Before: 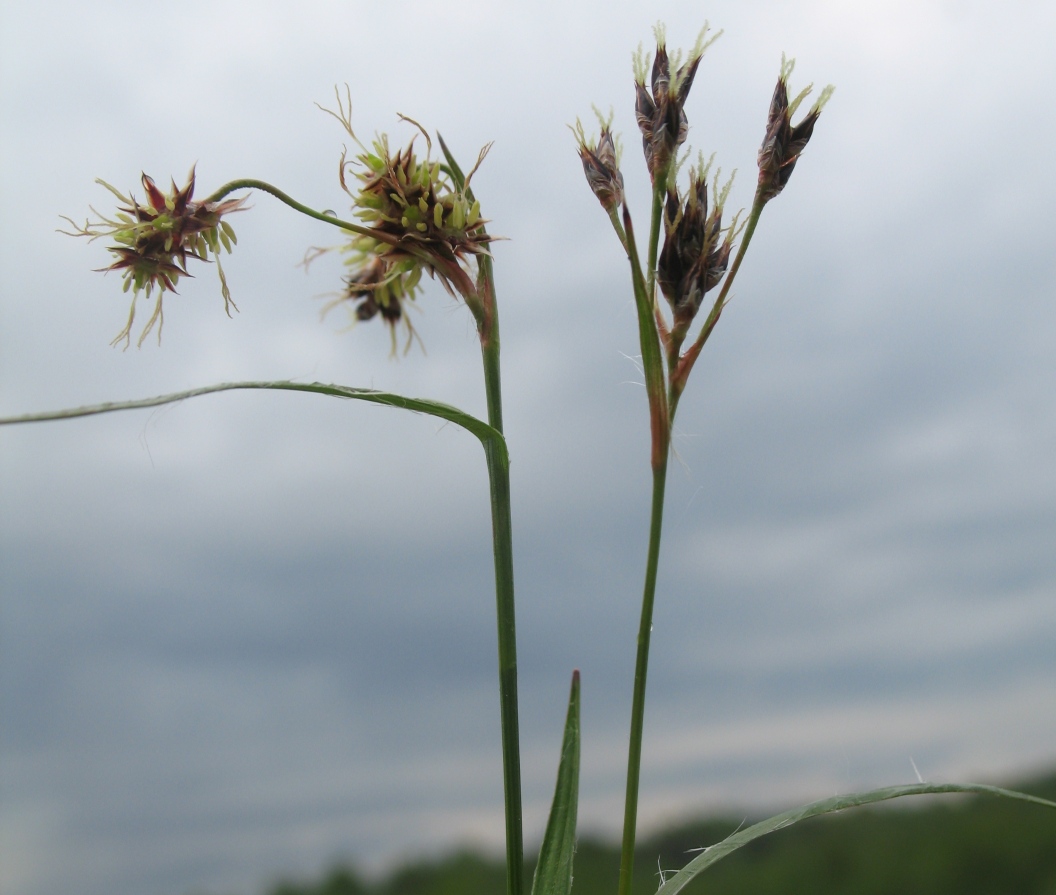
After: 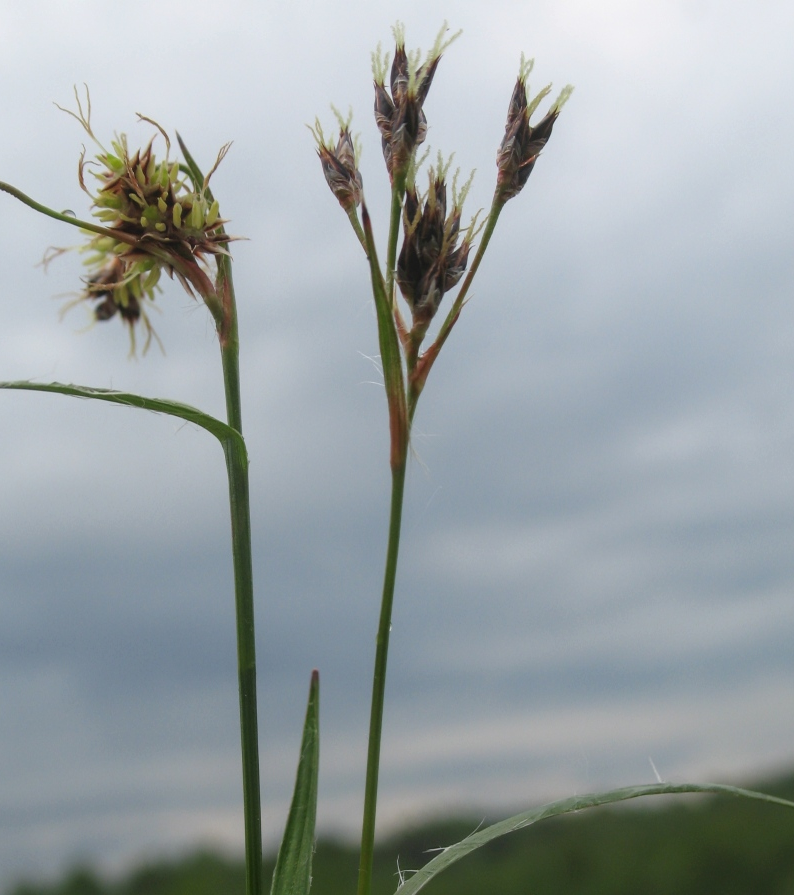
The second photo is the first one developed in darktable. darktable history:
local contrast: detail 110%
crop and rotate: left 24.784%
